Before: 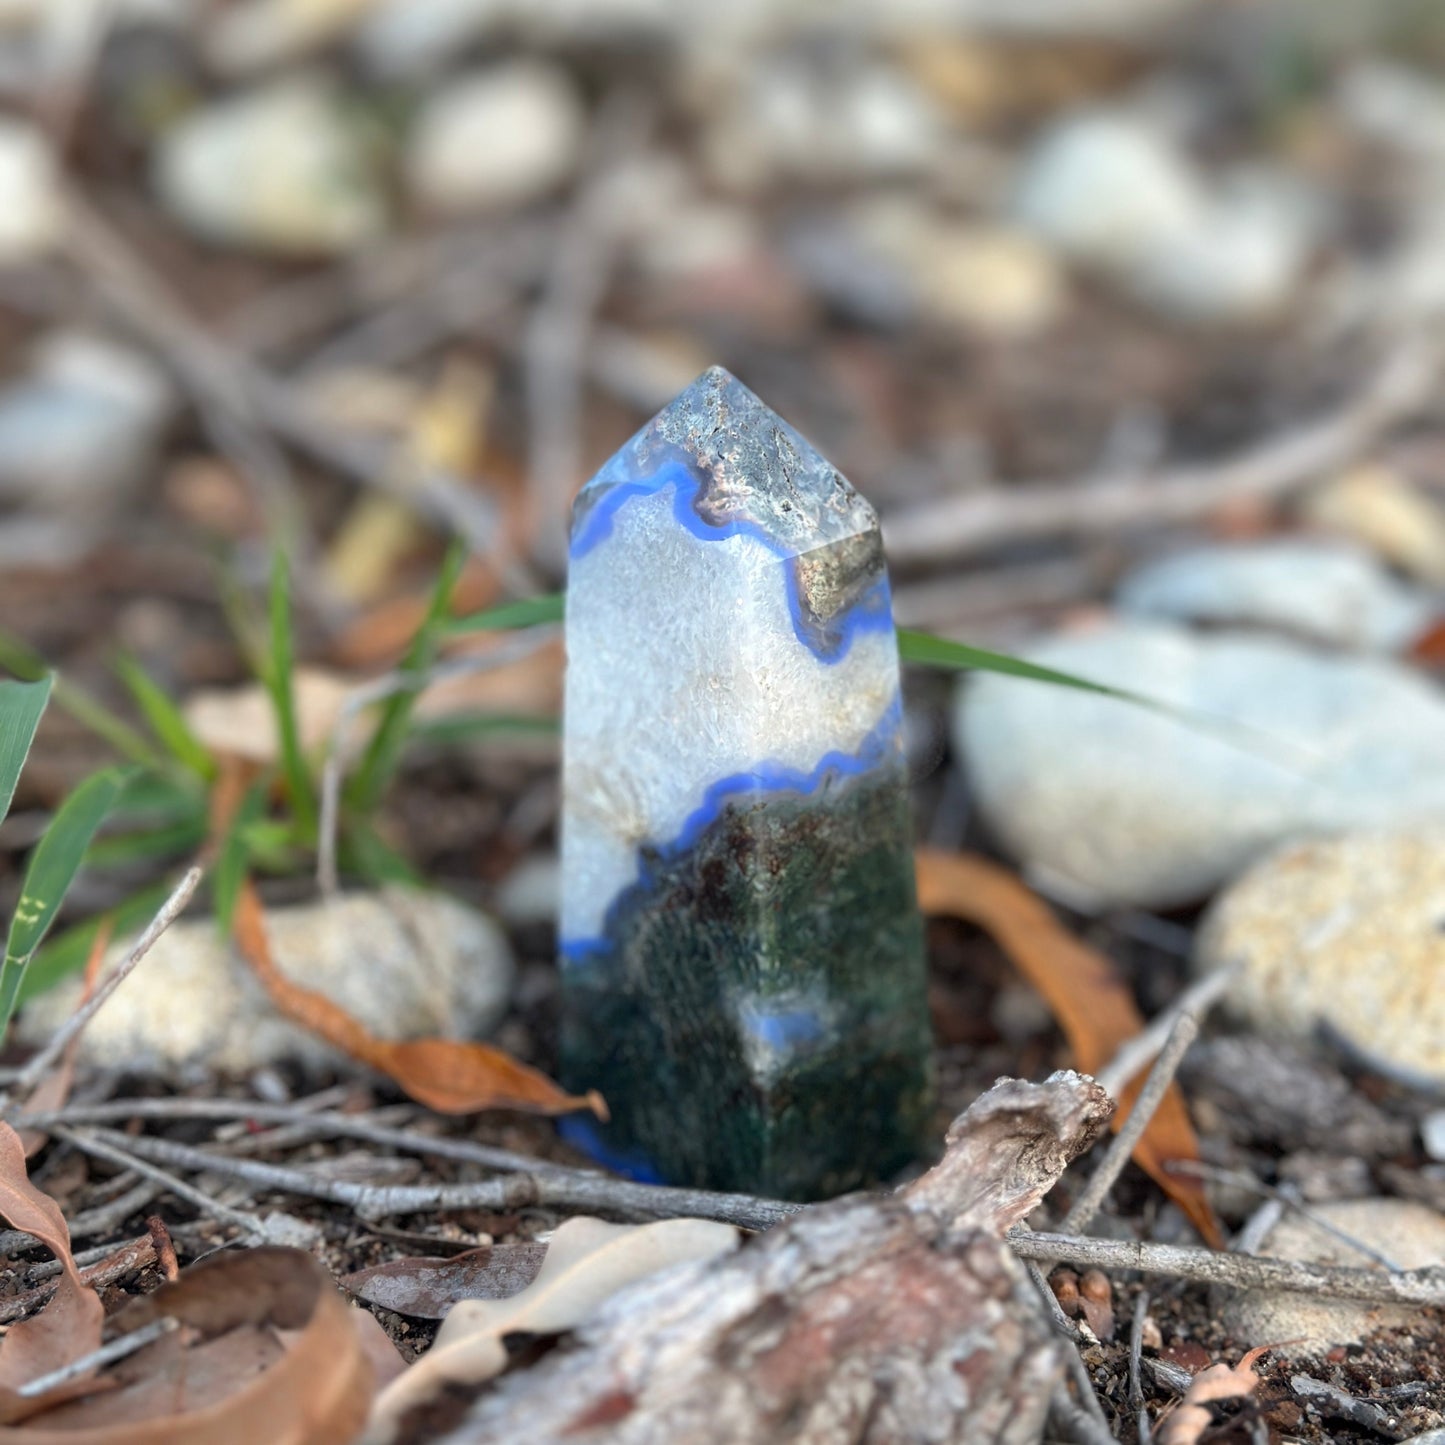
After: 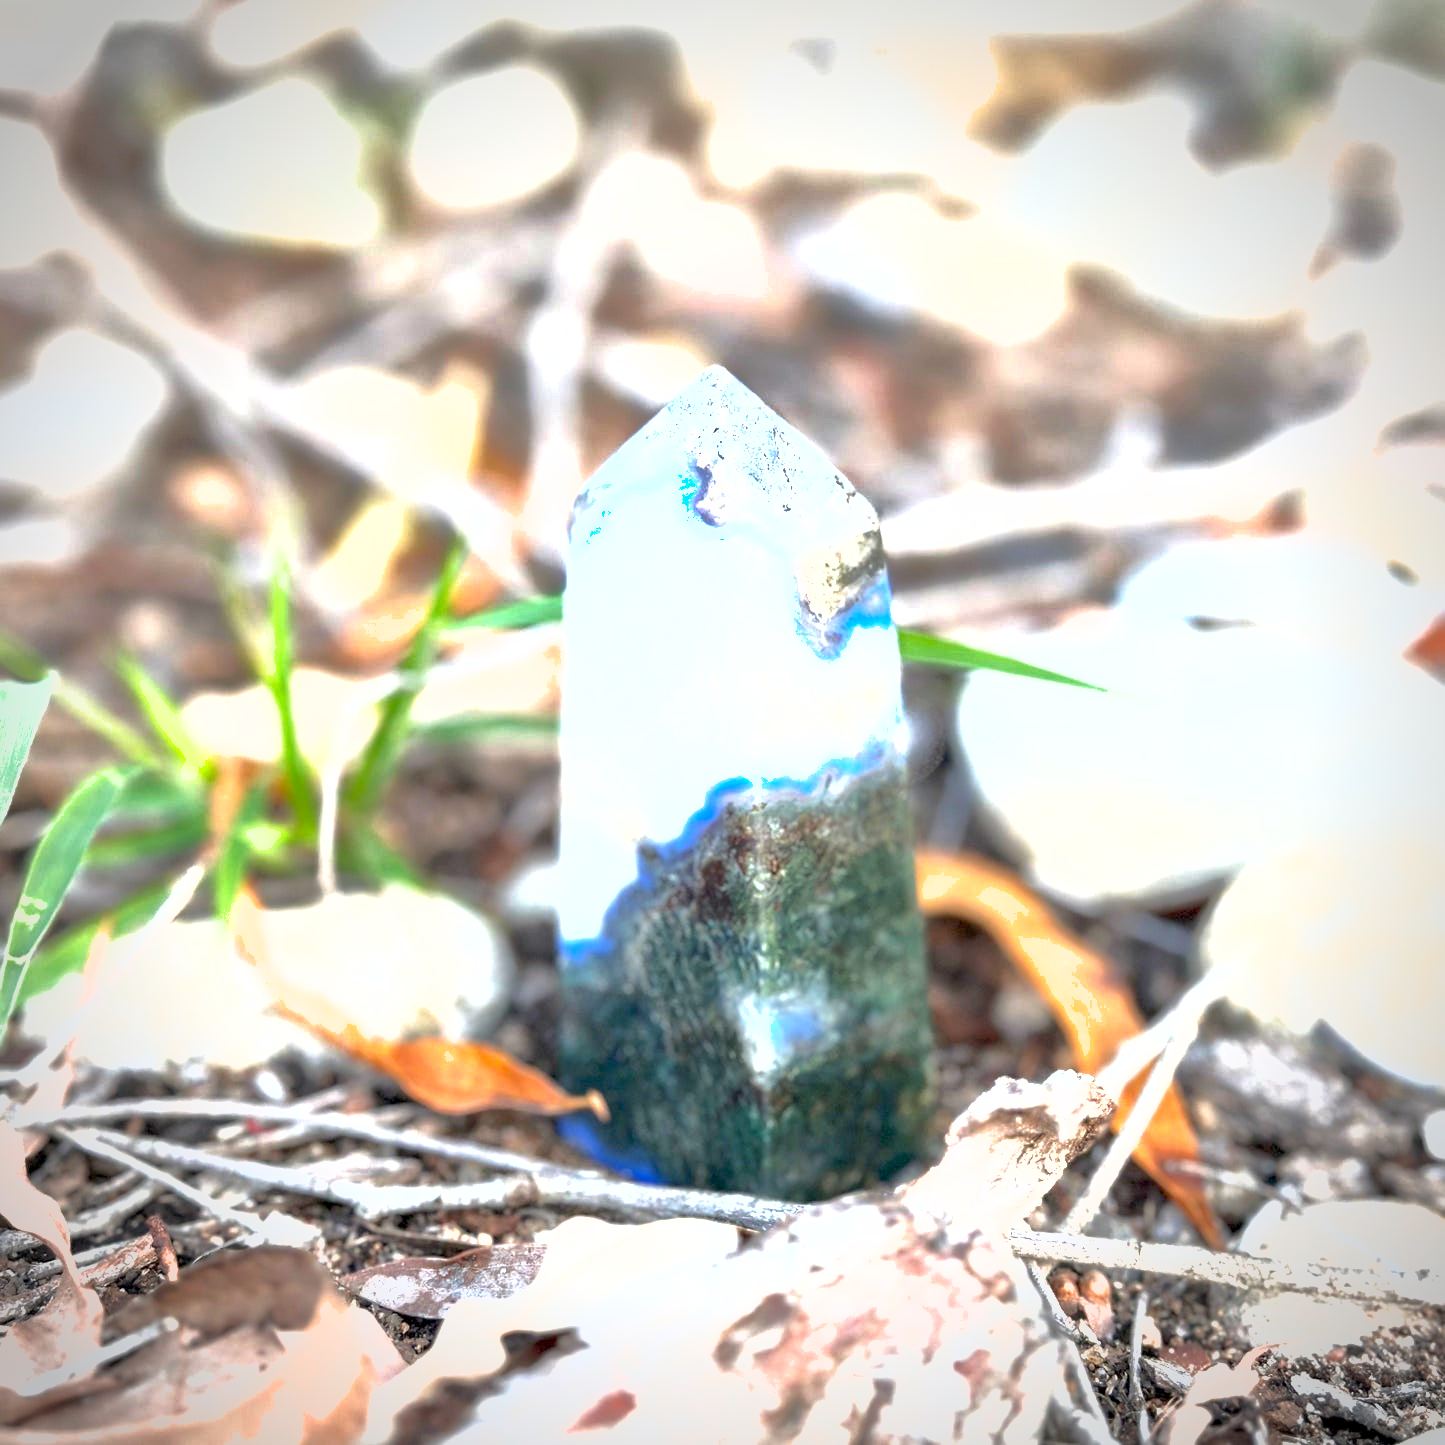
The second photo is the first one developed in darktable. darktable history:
shadows and highlights: on, module defaults
vignetting: on, module defaults
exposure: black level correction 0.001, exposure 2 EV, compensate highlight preservation false
